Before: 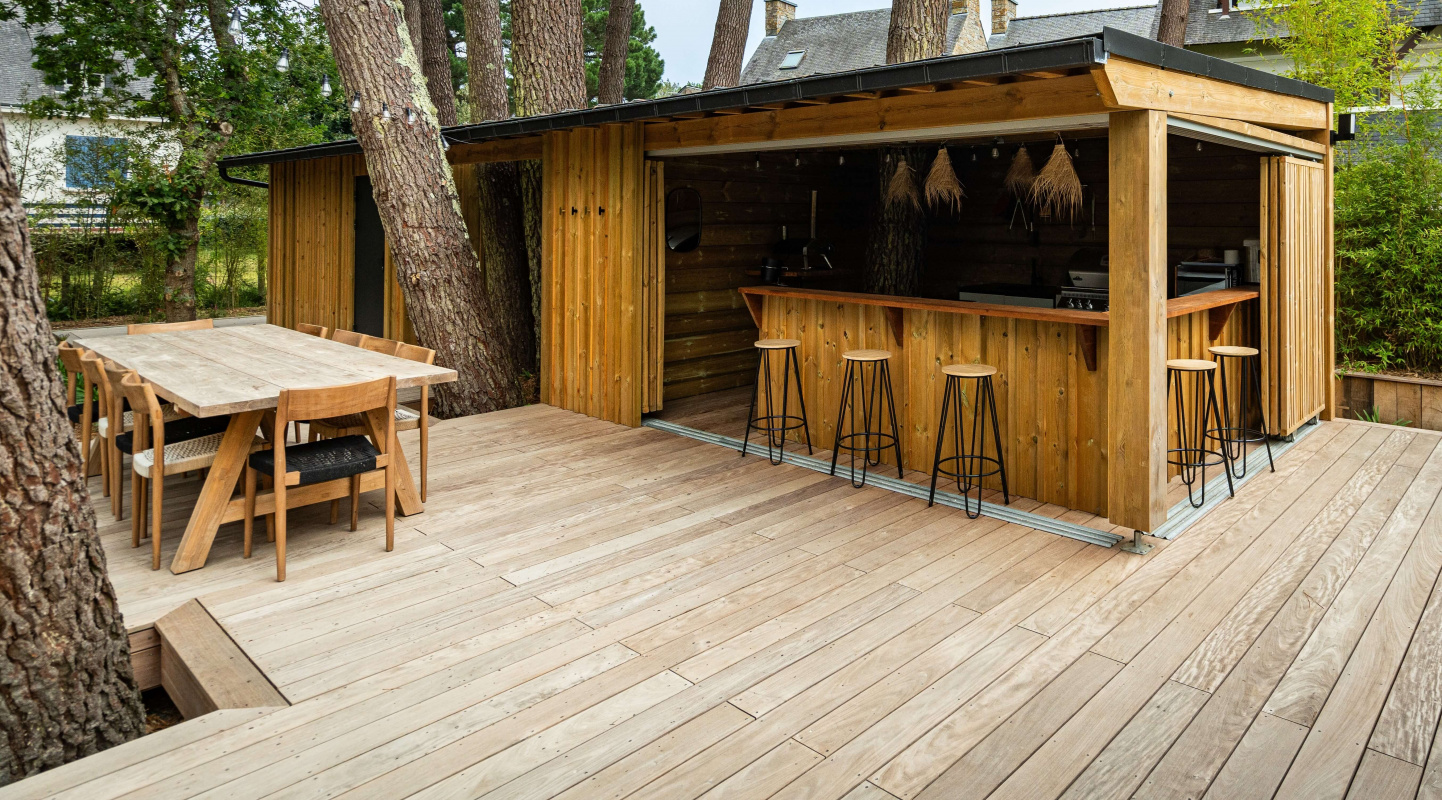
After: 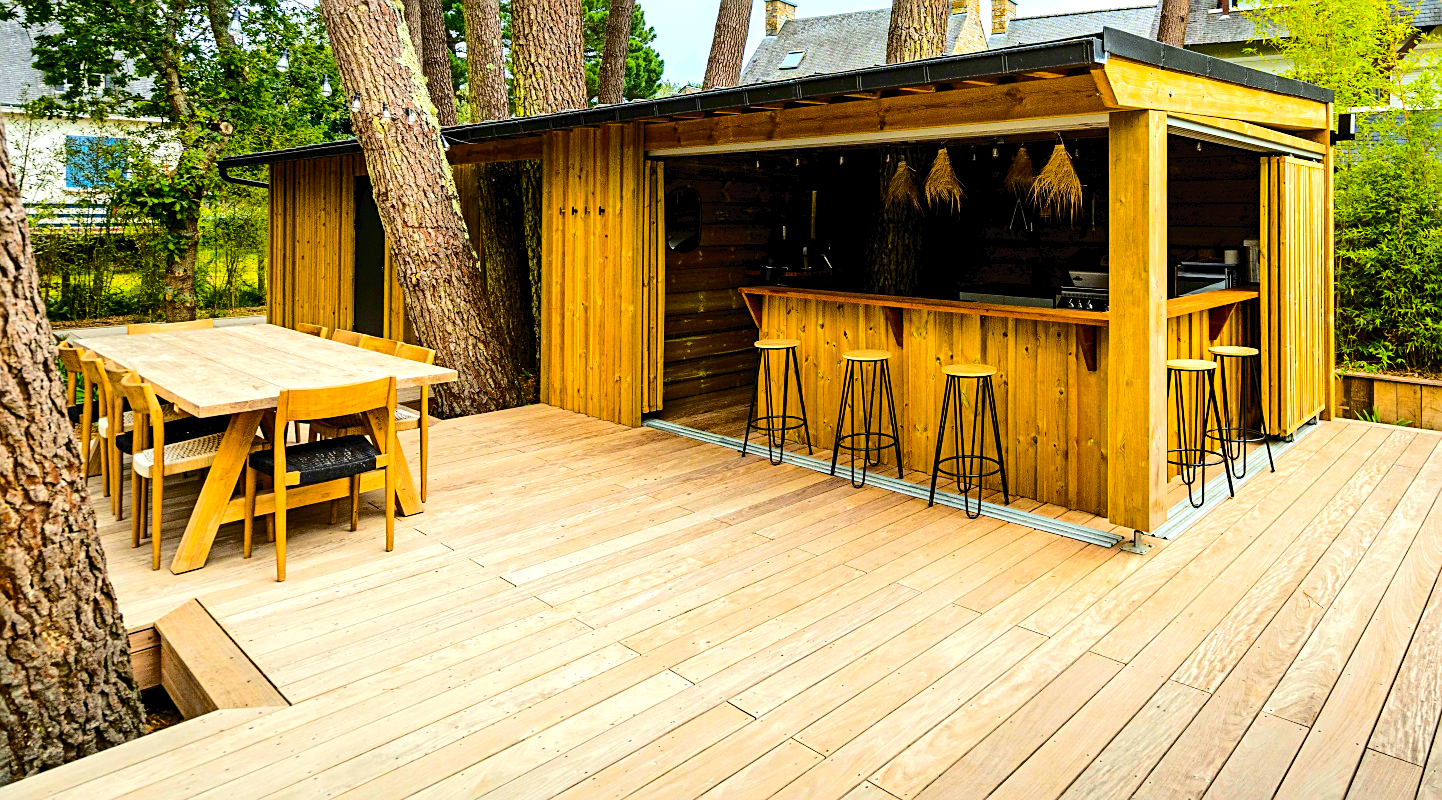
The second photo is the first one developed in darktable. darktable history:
exposure: compensate highlight preservation false
sharpen: on, module defaults
color balance rgb: global offset › luminance -0.393%, linear chroma grading › global chroma 24.854%, perceptual saturation grading › global saturation 9.982%, perceptual brilliance grading › global brilliance 10.485%, perceptual brilliance grading › shadows 14.689%, global vibrance 40.529%
tone curve: curves: ch0 [(0, 0) (0.003, 0.023) (0.011, 0.029) (0.025, 0.037) (0.044, 0.047) (0.069, 0.057) (0.1, 0.075) (0.136, 0.103) (0.177, 0.145) (0.224, 0.193) (0.277, 0.266) (0.335, 0.362) (0.399, 0.473) (0.468, 0.569) (0.543, 0.655) (0.623, 0.73) (0.709, 0.804) (0.801, 0.874) (0.898, 0.924) (1, 1)], color space Lab, independent channels, preserve colors none
